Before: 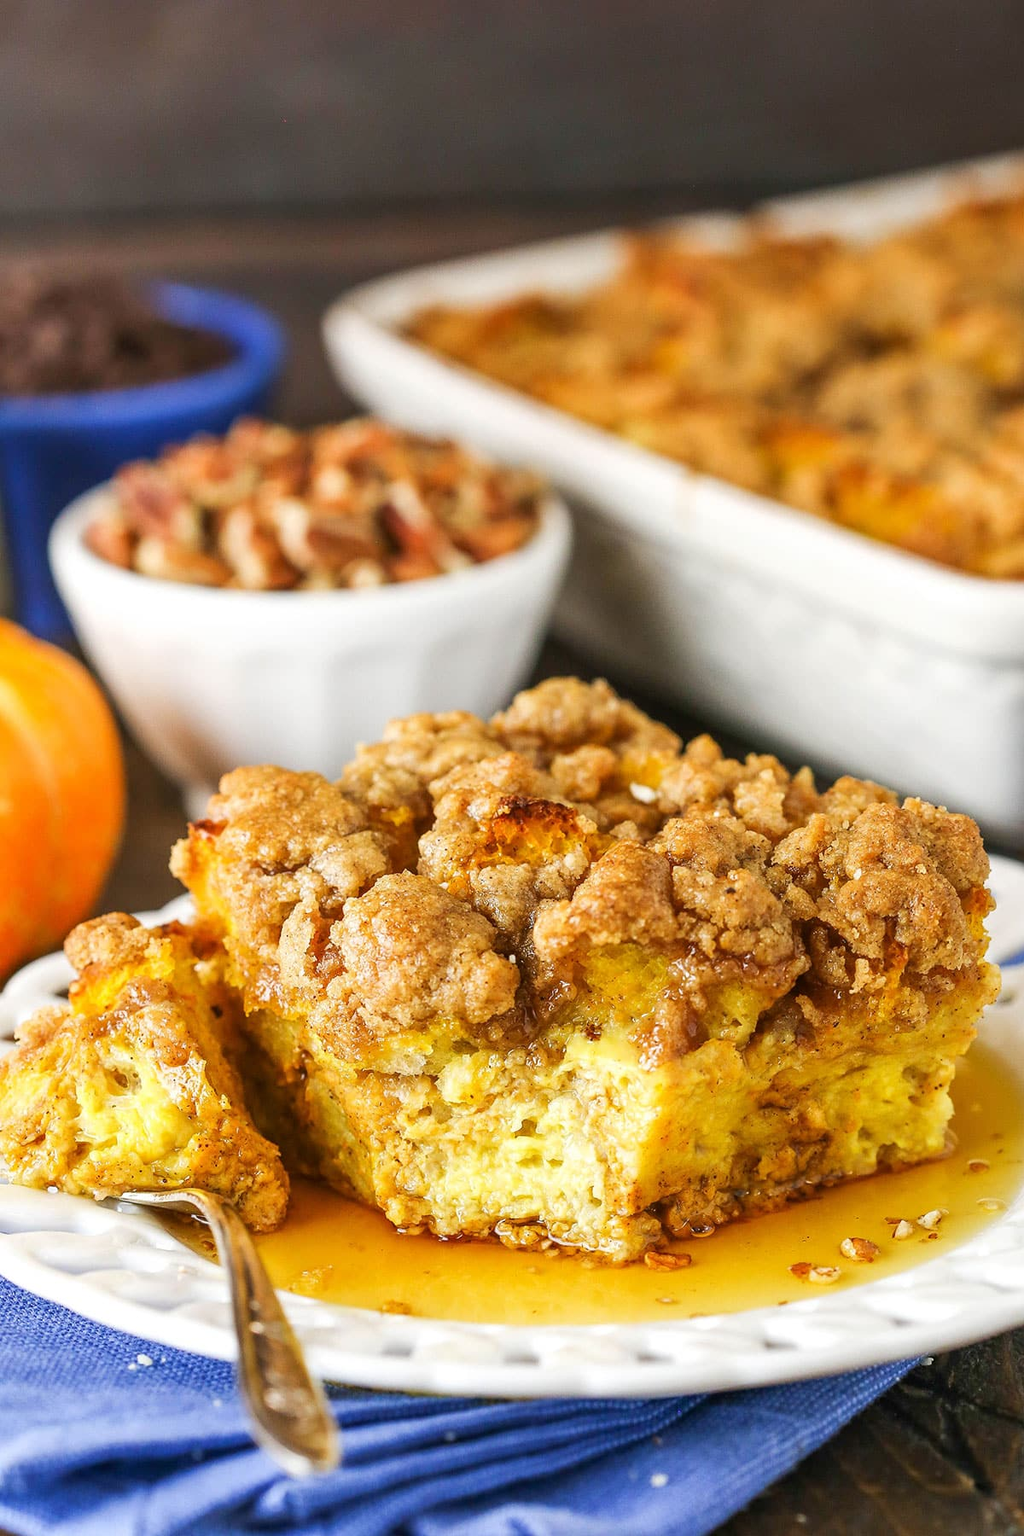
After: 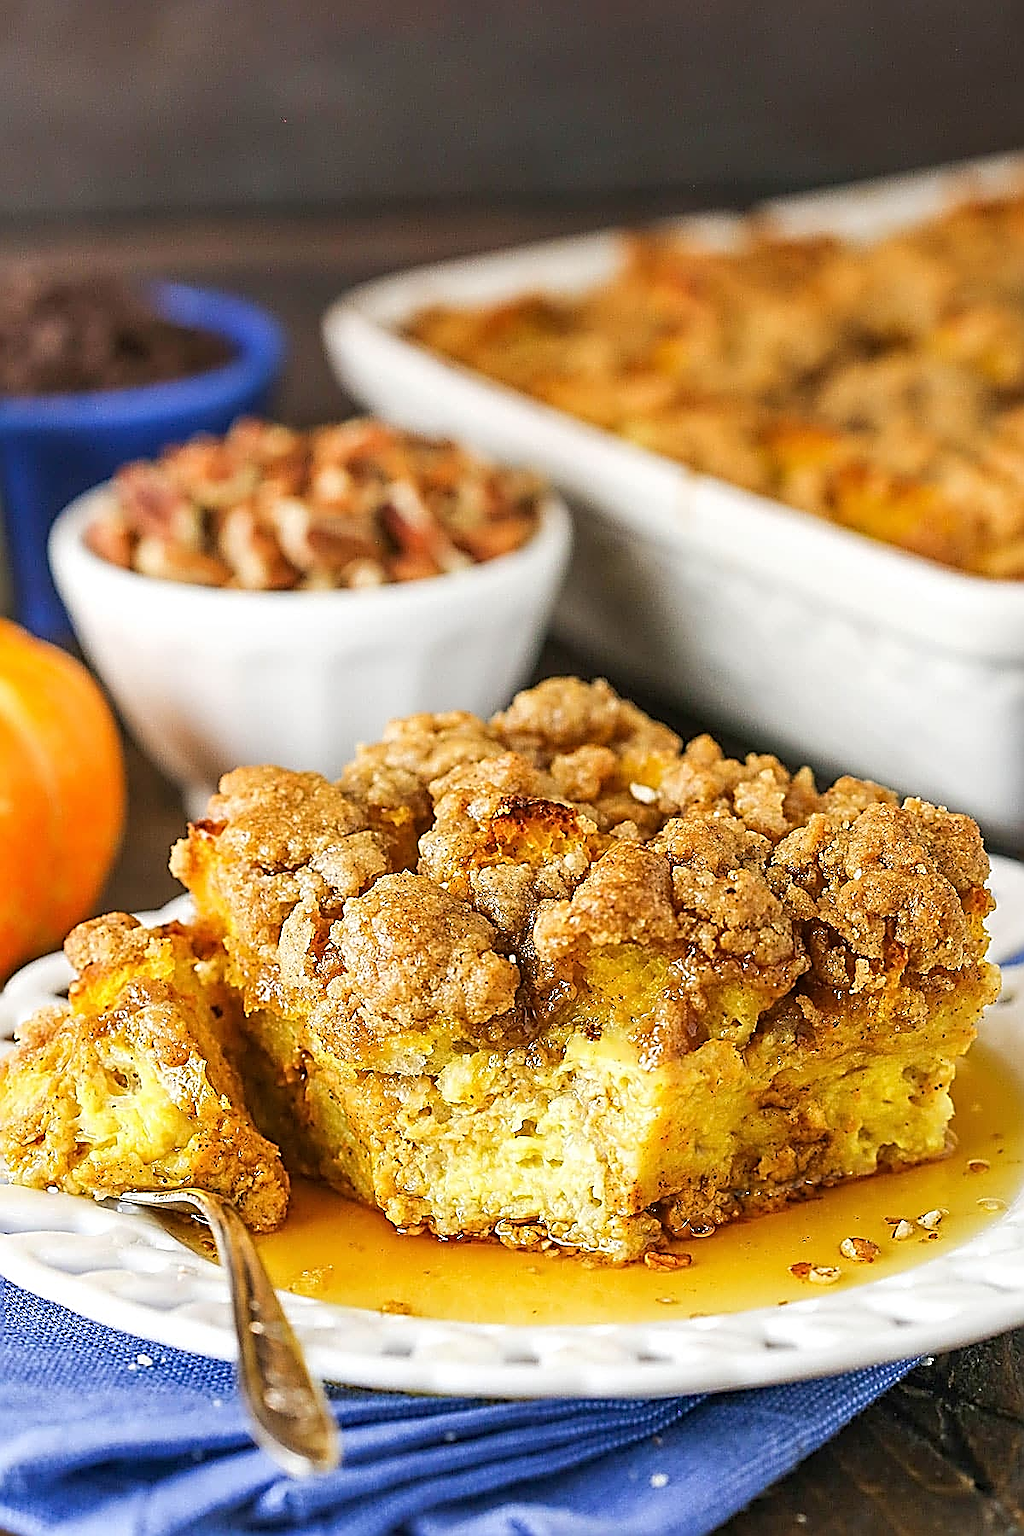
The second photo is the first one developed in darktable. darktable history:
sharpen: amount 1.991
